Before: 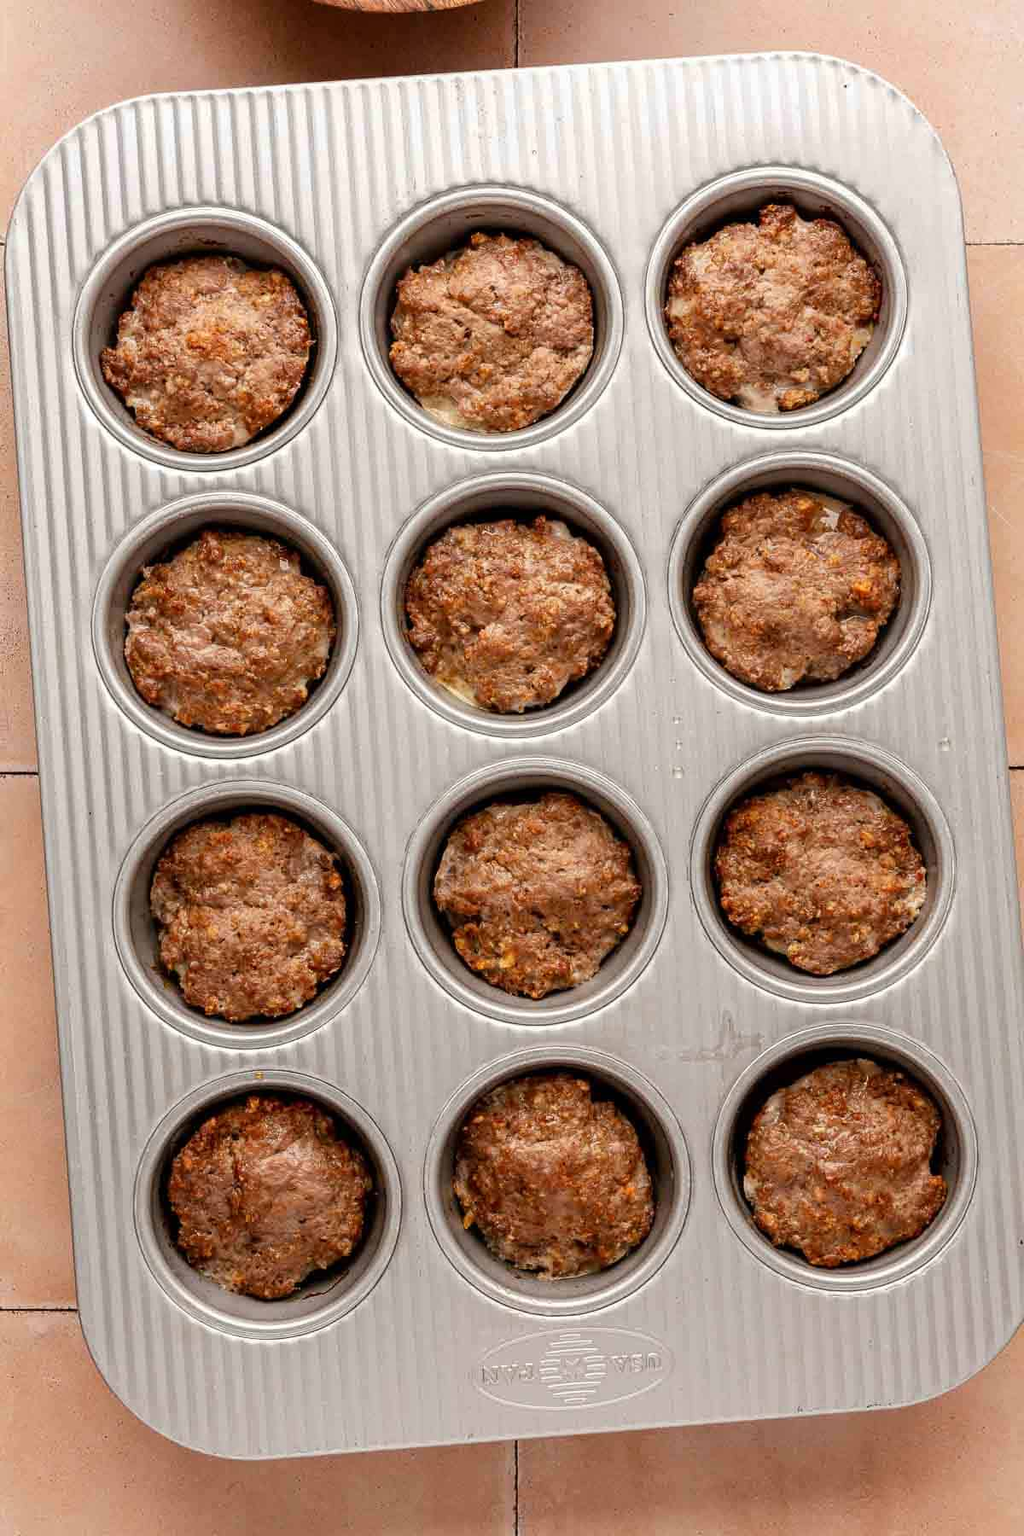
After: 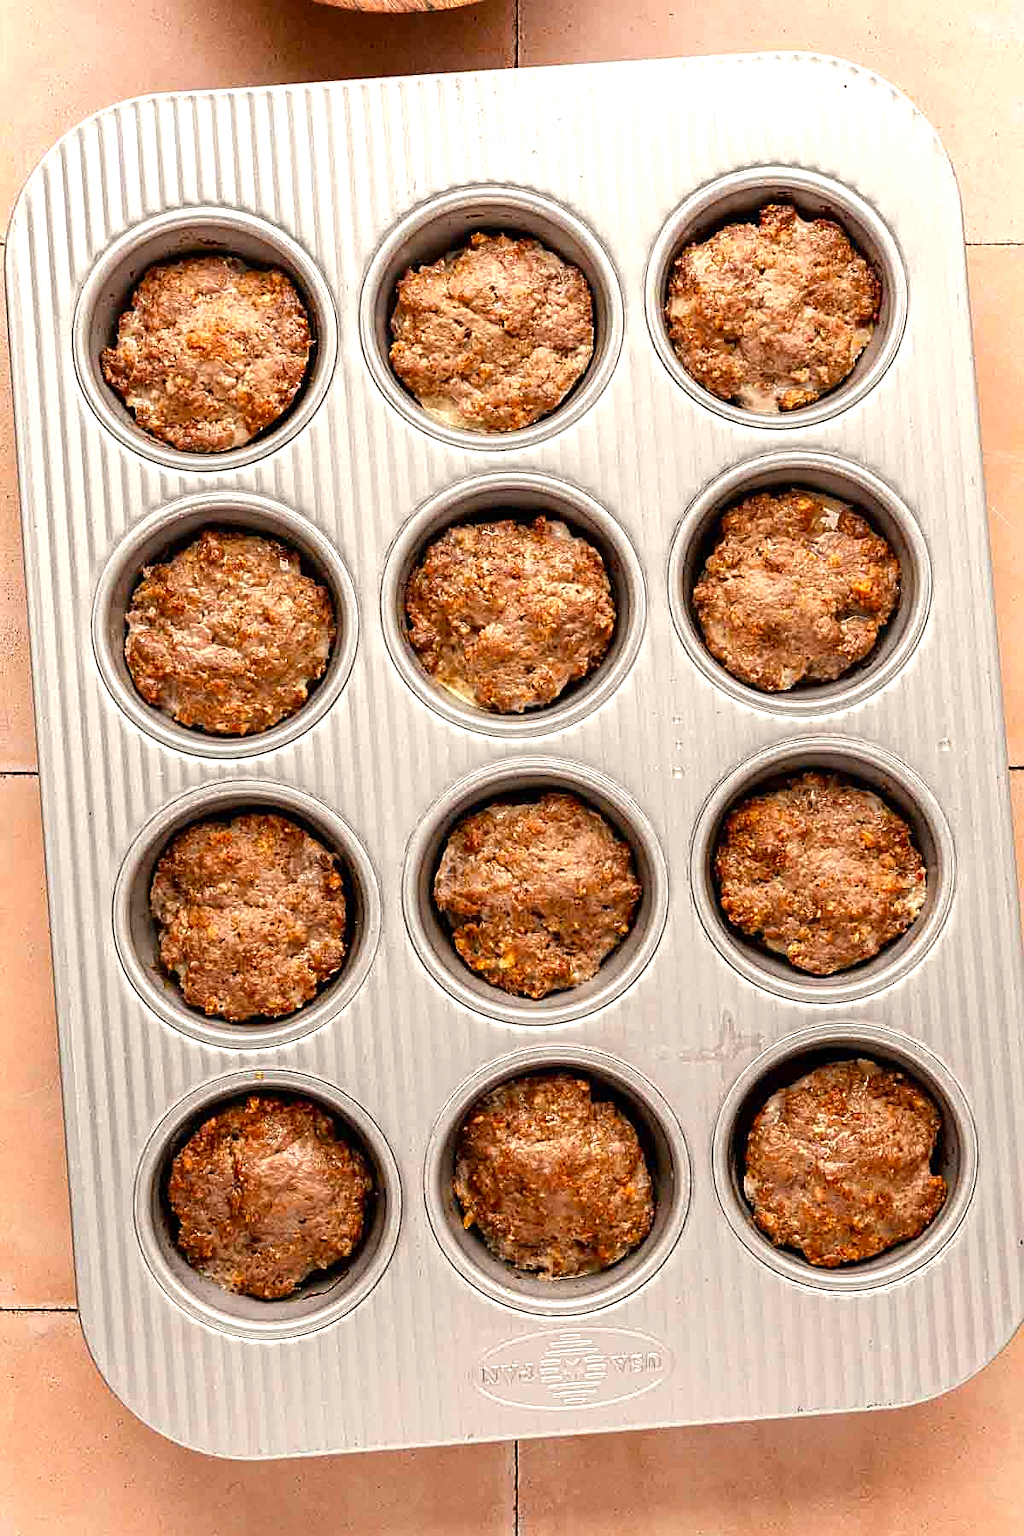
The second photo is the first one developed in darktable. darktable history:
exposure: exposure 0.494 EV, compensate highlight preservation false
color calibration: output R [1.063, -0.012, -0.003, 0], output G [0, 1.022, 0.021, 0], output B [-0.079, 0.047, 1, 0], illuminant same as pipeline (D50), adaptation XYZ, x 0.345, y 0.359, temperature 5020.71 K
sharpen: on, module defaults
